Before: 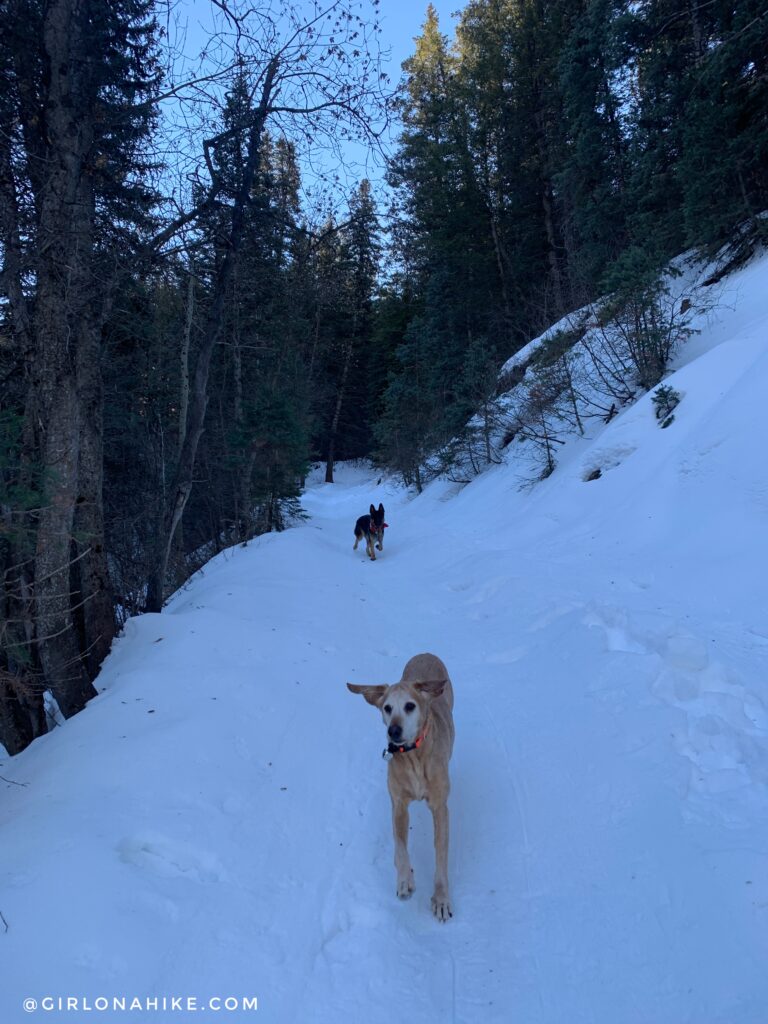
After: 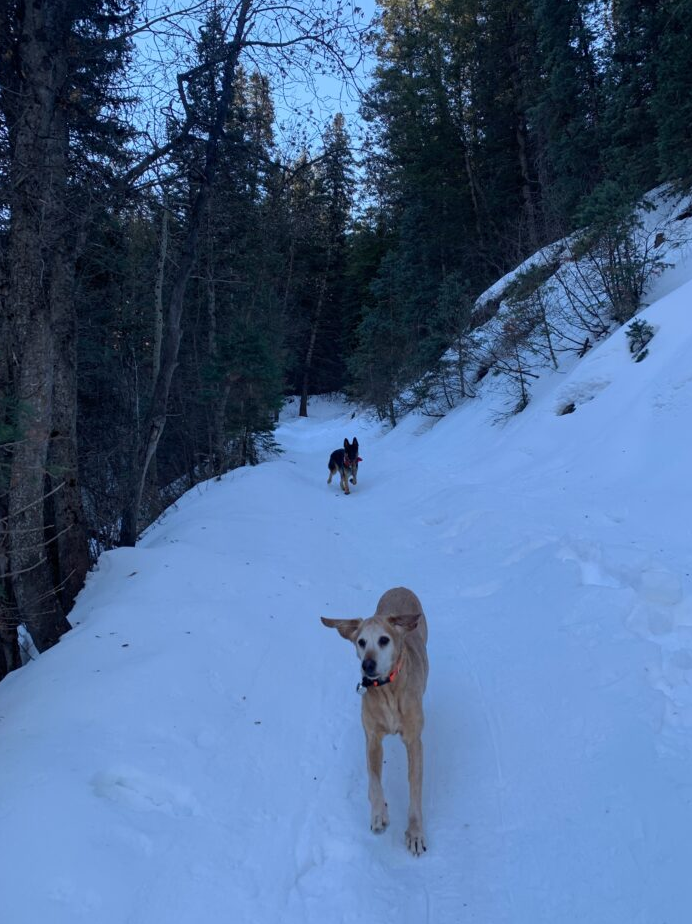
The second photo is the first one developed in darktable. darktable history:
crop: left 3.471%, top 6.478%, right 6.382%, bottom 3.245%
